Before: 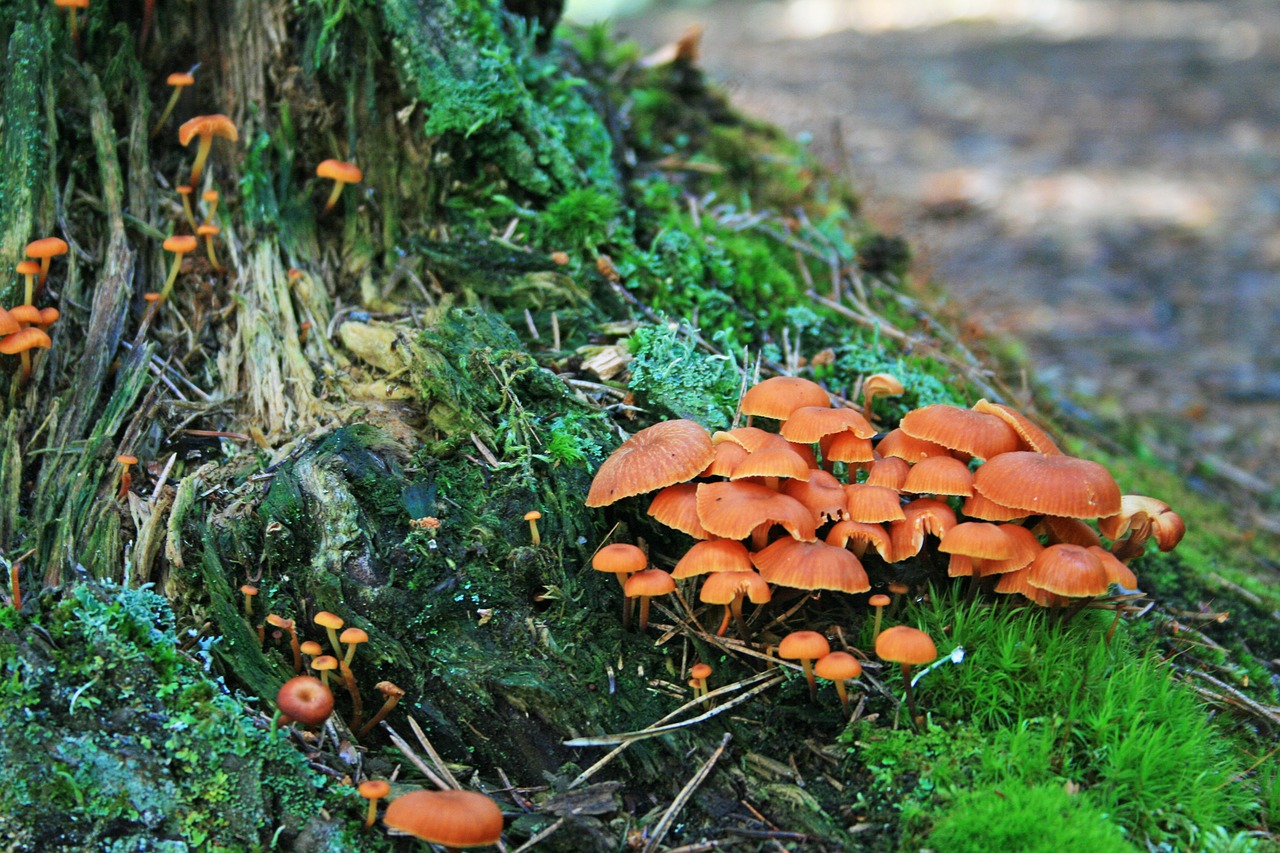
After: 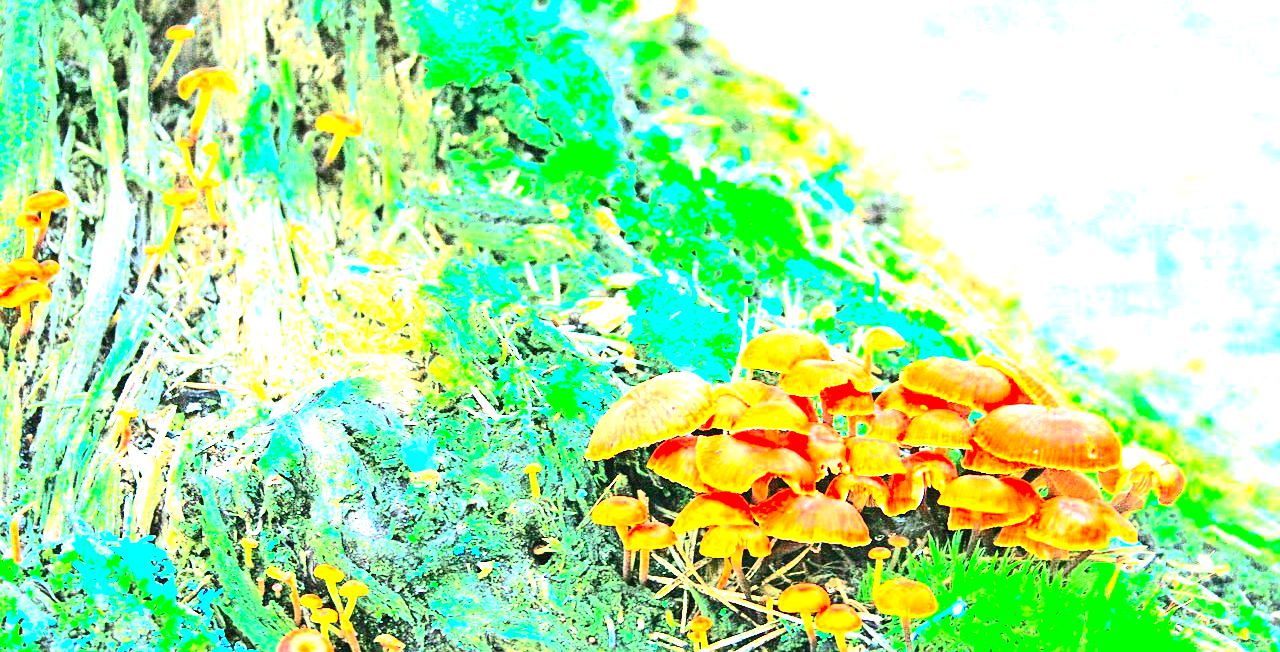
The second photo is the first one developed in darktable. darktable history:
contrast brightness saturation: contrast 0.4, brightness 0.052, saturation 0.25
exposure: black level correction 0, exposure 4.1 EV, compensate highlight preservation false
sharpen: amount 0.207
crop: top 5.624%, bottom 17.924%
